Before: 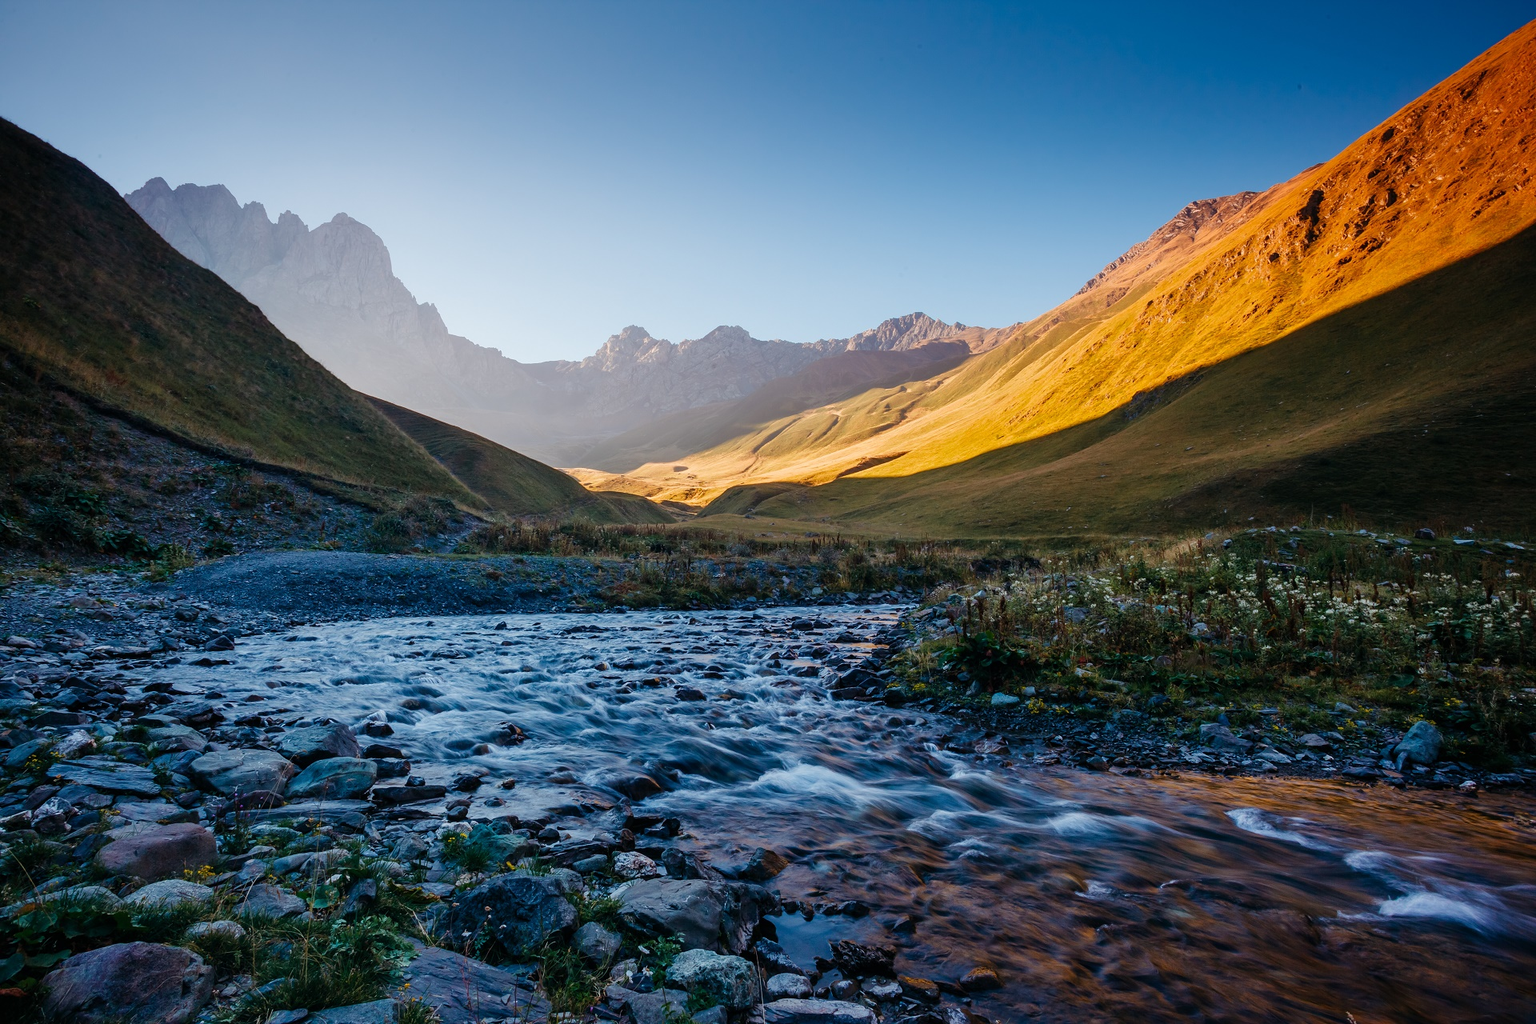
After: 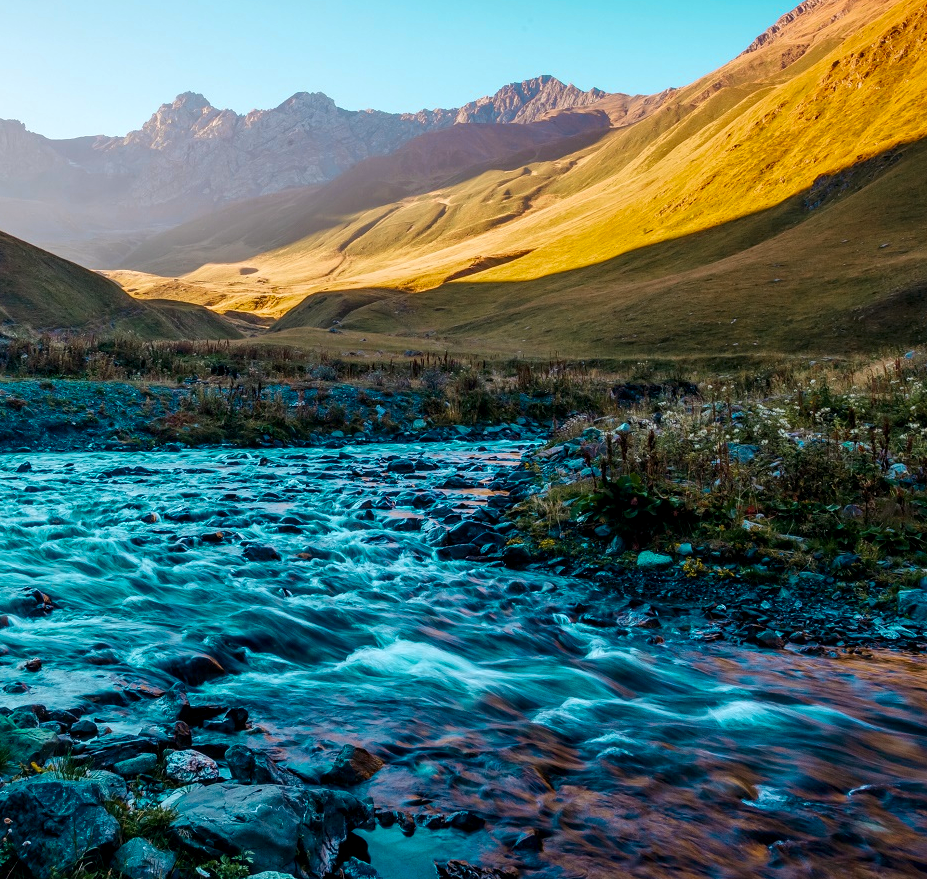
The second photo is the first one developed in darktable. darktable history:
color zones: curves: ch0 [(0.254, 0.492) (0.724, 0.62)]; ch1 [(0.25, 0.528) (0.719, 0.796)]; ch2 [(0, 0.472) (0.25, 0.5) (0.73, 0.184)]
local contrast: on, module defaults
crop: left 31.379%, top 24.658%, right 20.326%, bottom 6.628%
